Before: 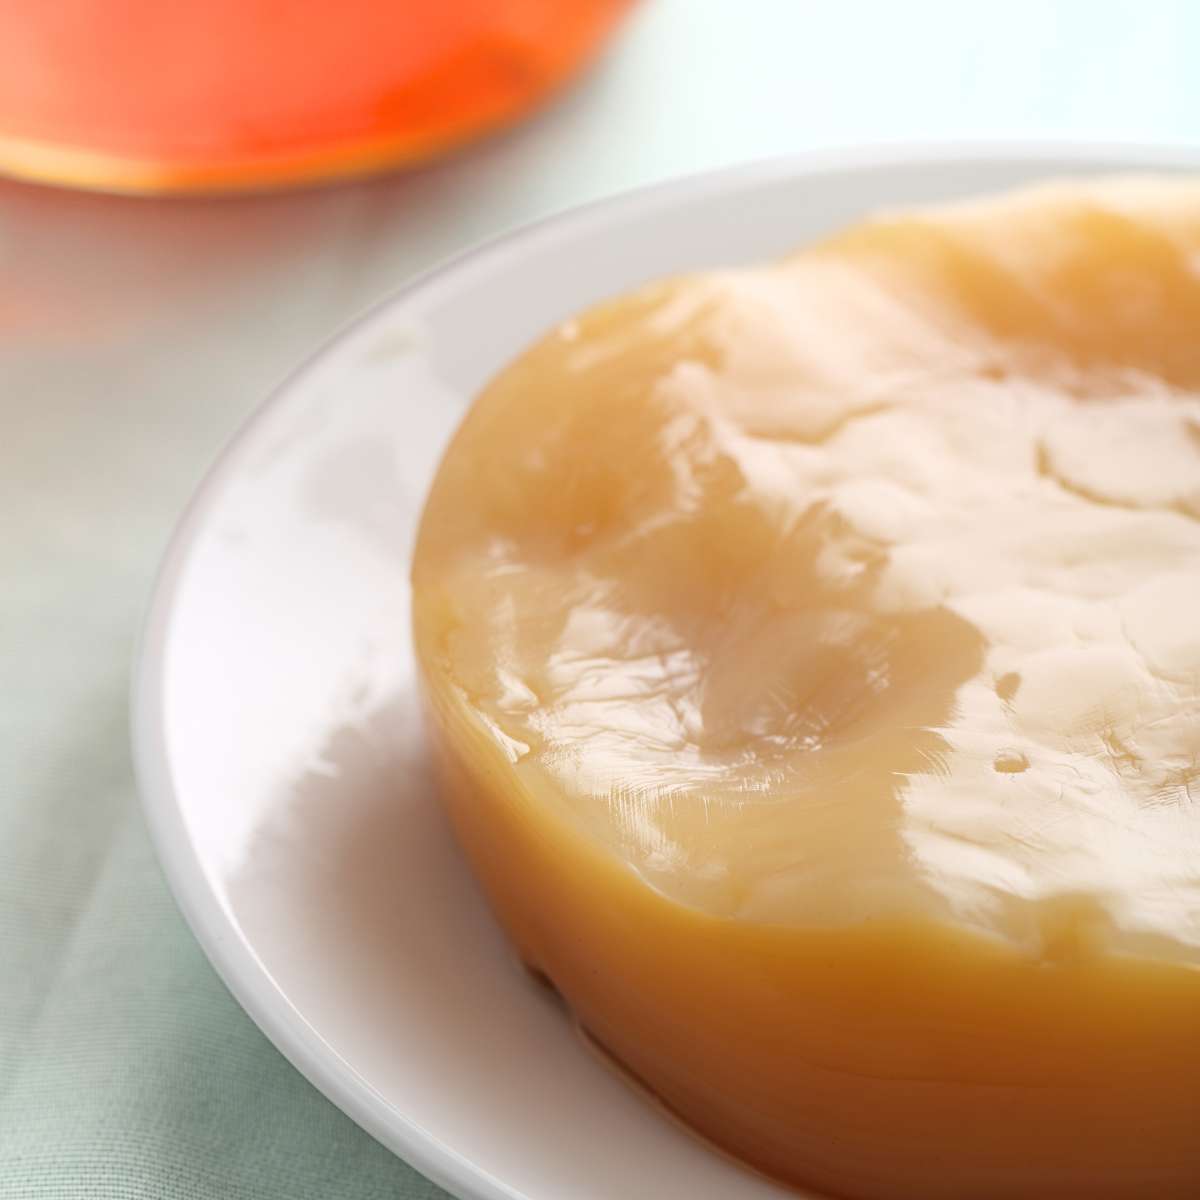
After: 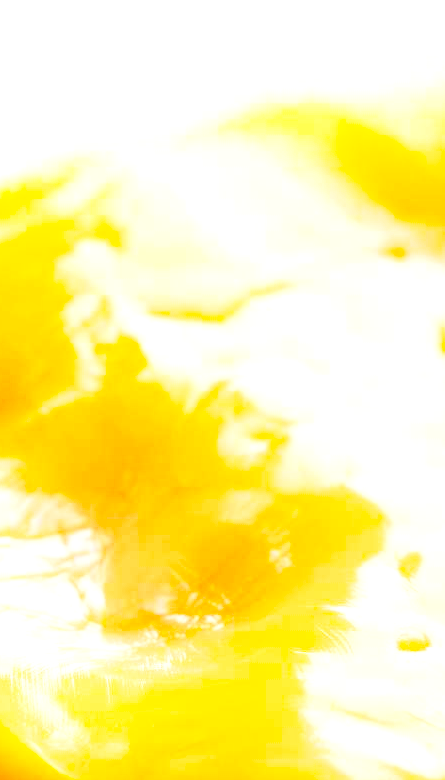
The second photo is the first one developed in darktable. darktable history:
tone curve: curves: ch0 [(0, 0) (0.051, 0.021) (0.11, 0.069) (0.249, 0.235) (0.452, 0.526) (0.596, 0.713) (0.703, 0.83) (0.851, 0.938) (1, 1)]; ch1 [(0, 0) (0.1, 0.038) (0.318, 0.221) (0.413, 0.325) (0.443, 0.412) (0.483, 0.474) (0.503, 0.501) (0.516, 0.517) (0.548, 0.568) (0.569, 0.599) (0.594, 0.634) (0.666, 0.701) (1, 1)]; ch2 [(0, 0) (0.453, 0.435) (0.479, 0.476) (0.504, 0.5) (0.529, 0.537) (0.556, 0.583) (0.584, 0.618) (0.824, 0.815) (1, 1)], preserve colors none
crop and rotate: left 49.838%, top 10.098%, right 13.069%, bottom 24.875%
color balance rgb: power › hue 311.73°, perceptual saturation grading › global saturation 30.796%, global vibrance 20%
color correction: highlights b* 0.046, saturation 1.36
contrast brightness saturation: contrast 0.127, brightness -0.047, saturation 0.161
tone equalizer: -8 EV -1.12 EV, -7 EV -1.04 EV, -6 EV -0.891 EV, -5 EV -0.608 EV, -3 EV 0.596 EV, -2 EV 0.857 EV, -1 EV 0.993 EV, +0 EV 1.07 EV, edges refinement/feathering 500, mask exposure compensation -1.57 EV, preserve details no
local contrast: on, module defaults
